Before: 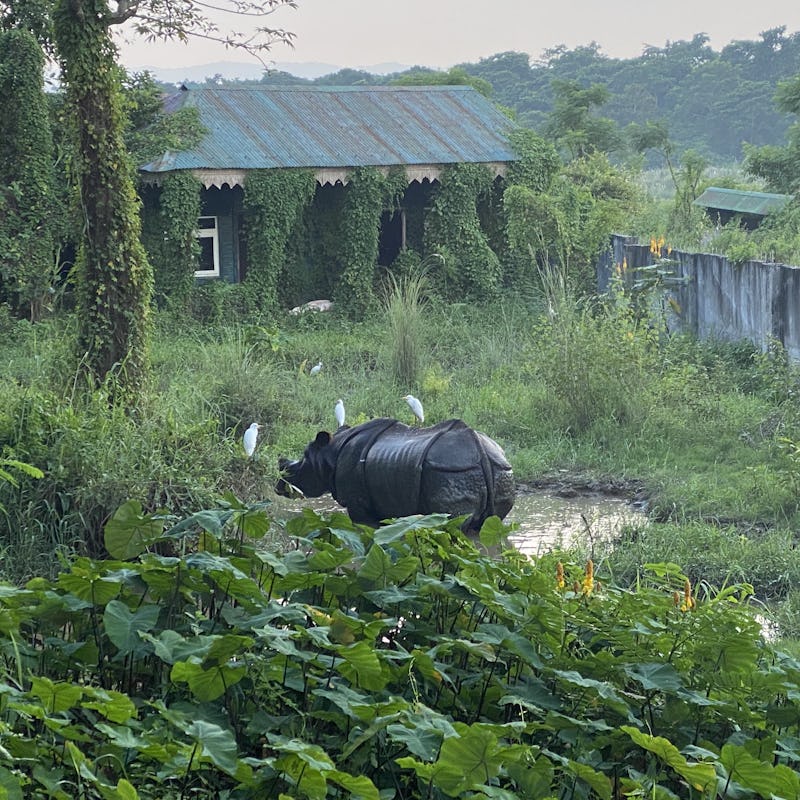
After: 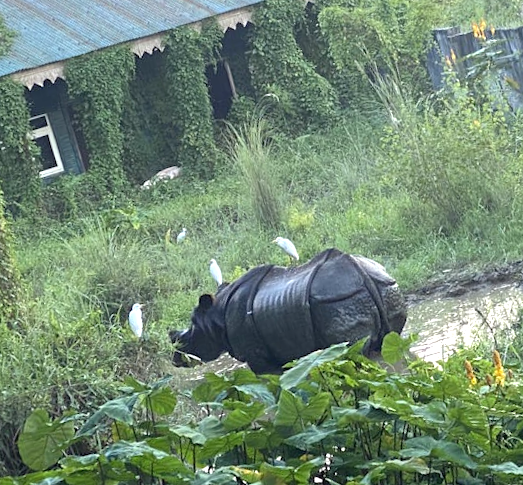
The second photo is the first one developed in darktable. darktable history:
exposure: exposure 0.6 EV, compensate highlight preservation false
white balance: emerald 1
crop and rotate: left 15.446%, right 17.836%
rotate and perspective: rotation -14.8°, crop left 0.1, crop right 0.903, crop top 0.25, crop bottom 0.748
